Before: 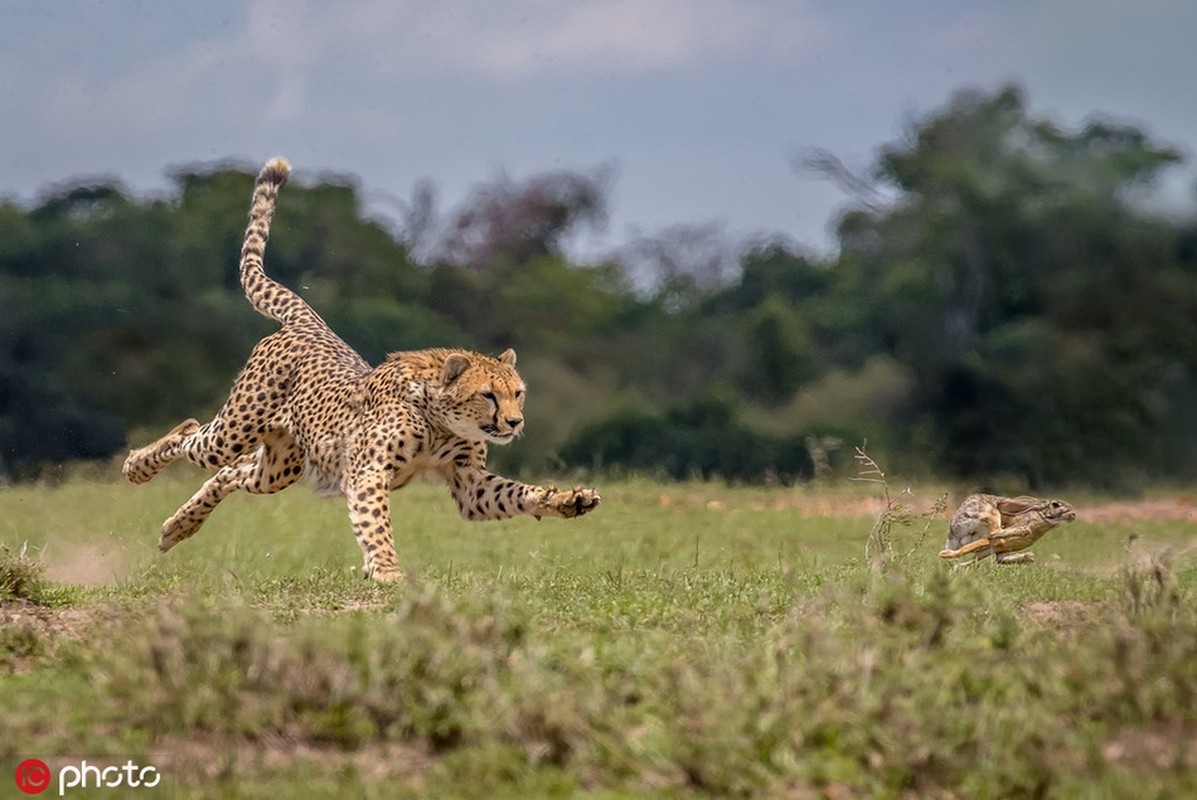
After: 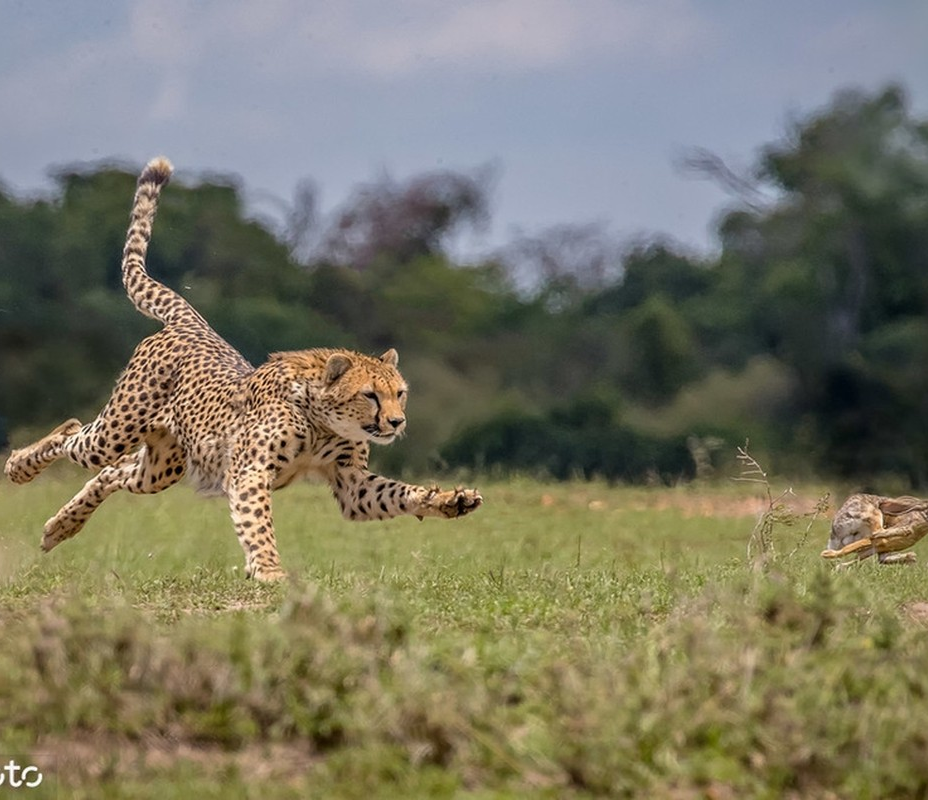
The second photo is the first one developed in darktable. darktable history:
crop: left 9.863%, right 12.582%
